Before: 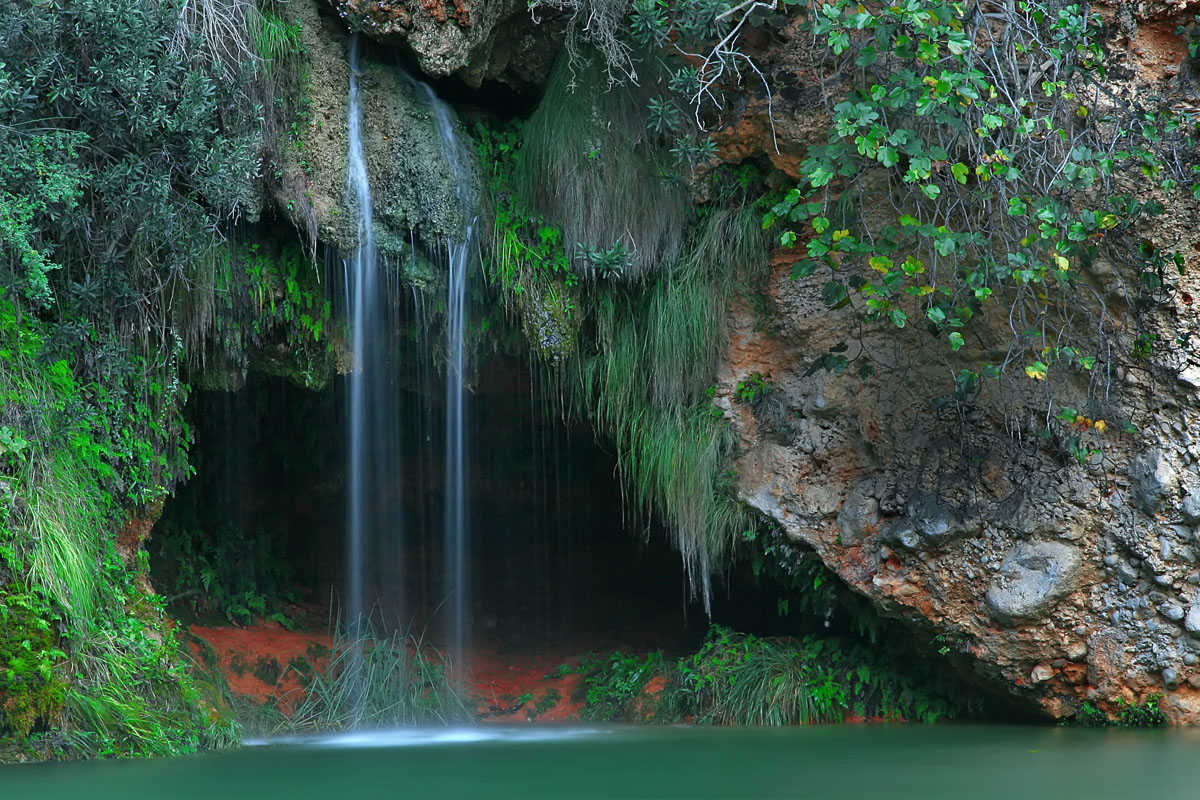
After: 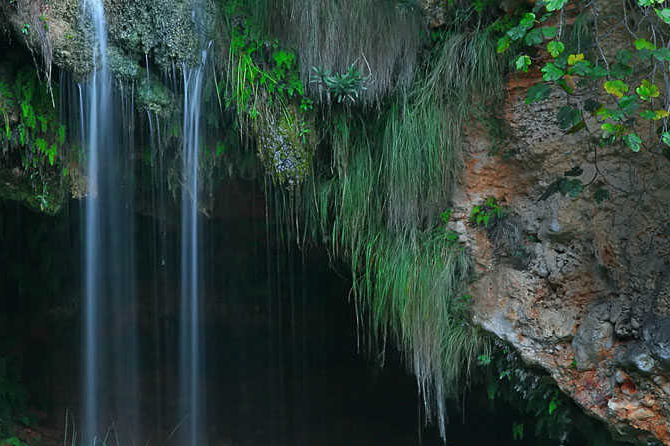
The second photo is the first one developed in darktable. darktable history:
rotate and perspective: automatic cropping off
crop and rotate: left 22.13%, top 22.054%, right 22.026%, bottom 22.102%
